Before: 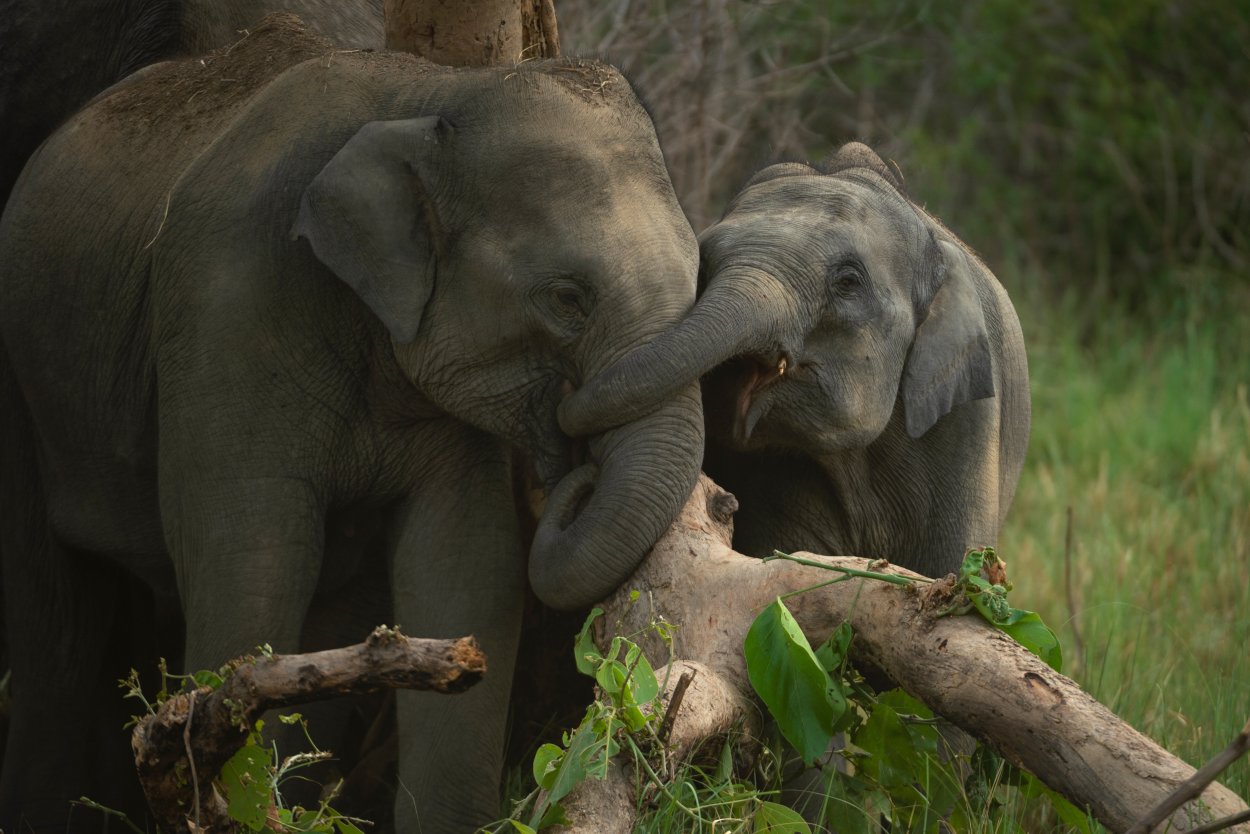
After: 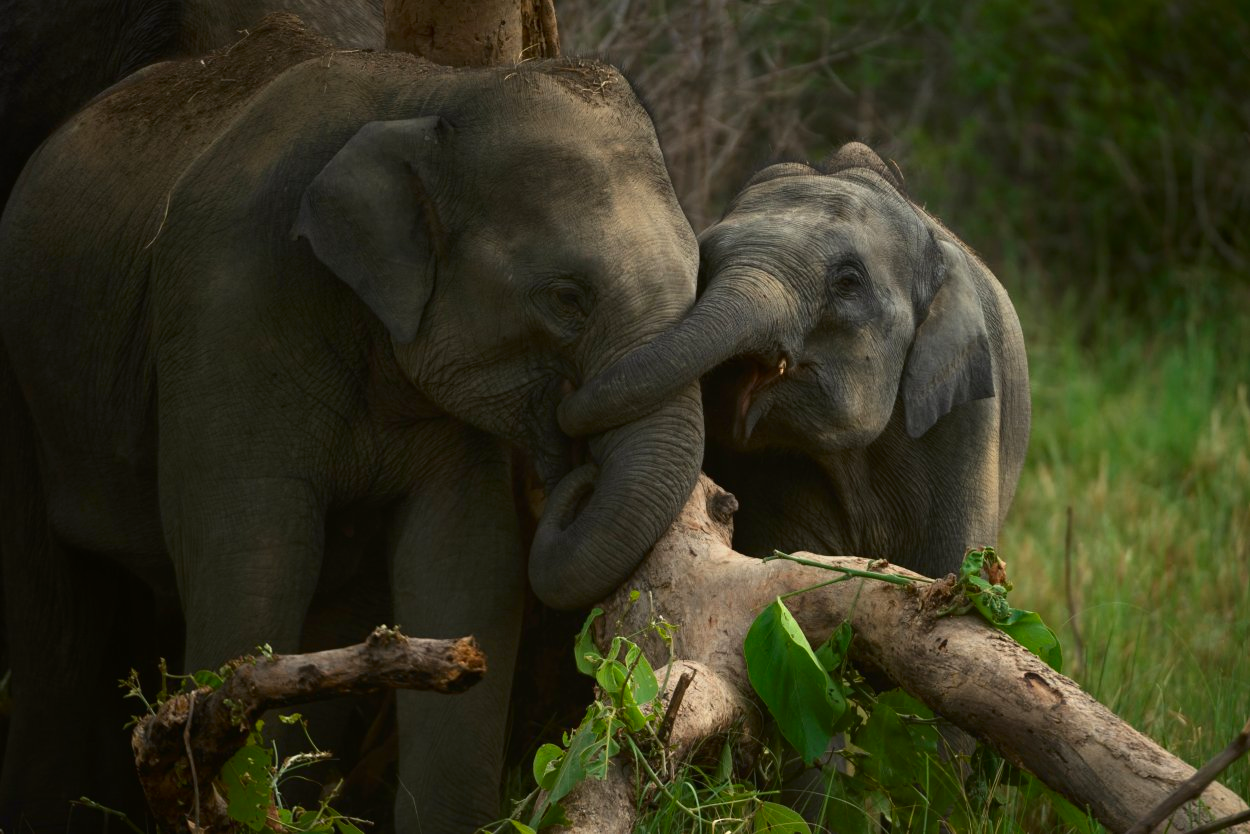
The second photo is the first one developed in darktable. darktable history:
contrast brightness saturation: contrast 0.134, brightness -0.059, saturation 0.159
